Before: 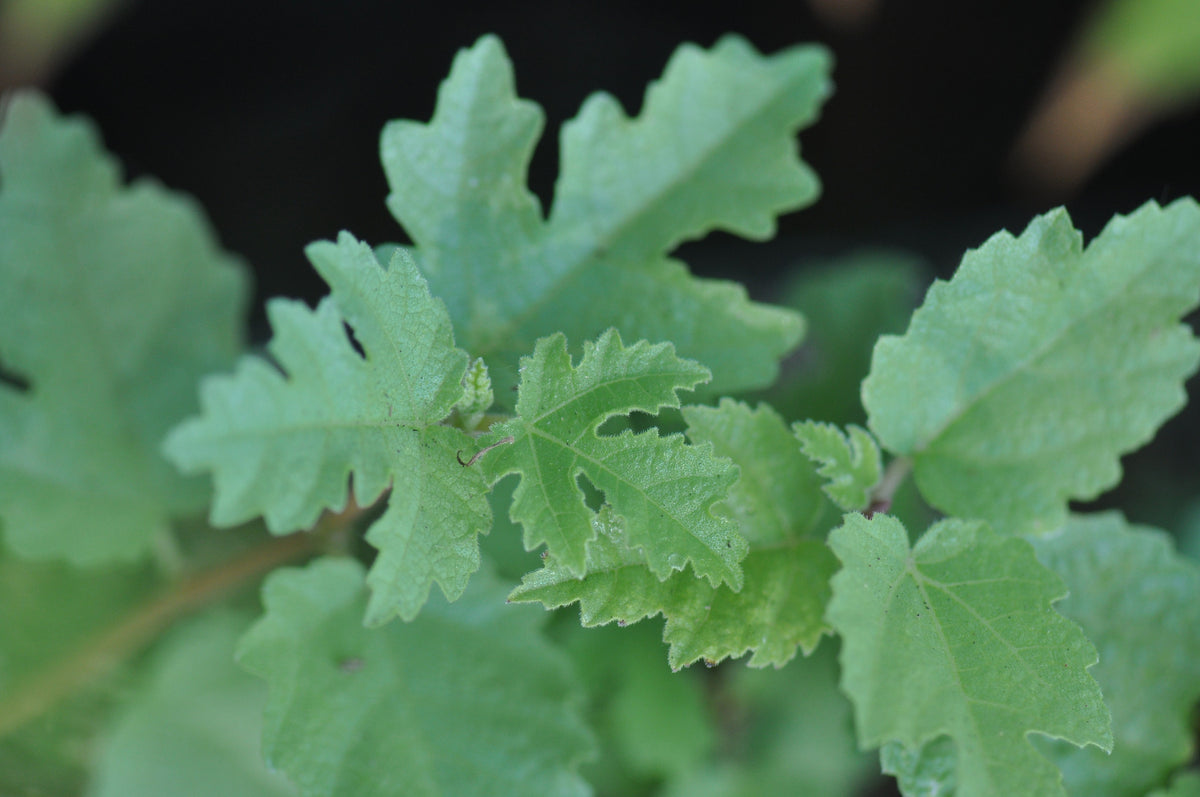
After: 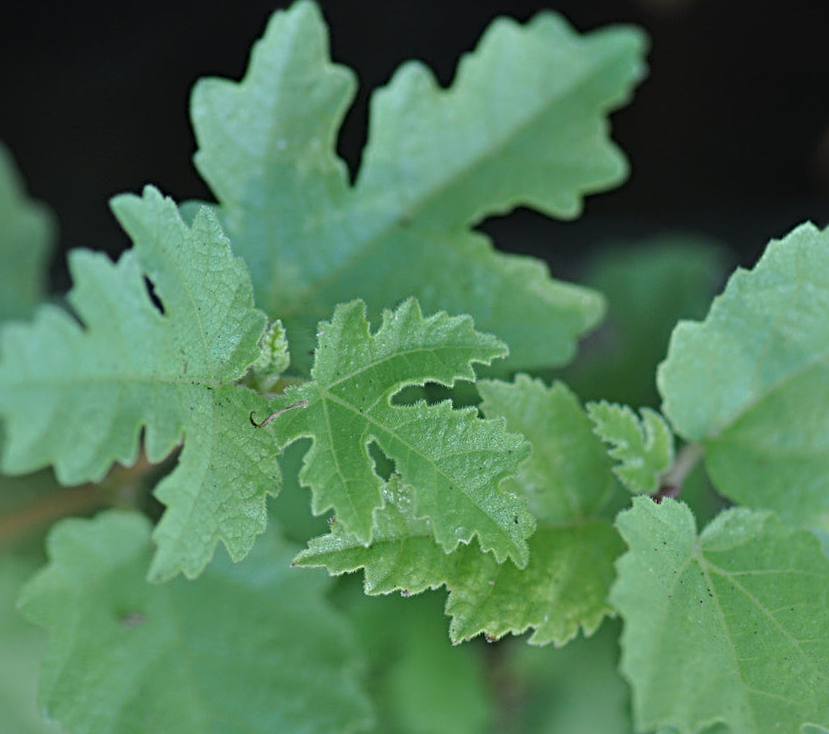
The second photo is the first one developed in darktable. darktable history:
sharpen: radius 4
crop and rotate: angle -3.27°, left 14.277%, top 0.028%, right 10.766%, bottom 0.028%
